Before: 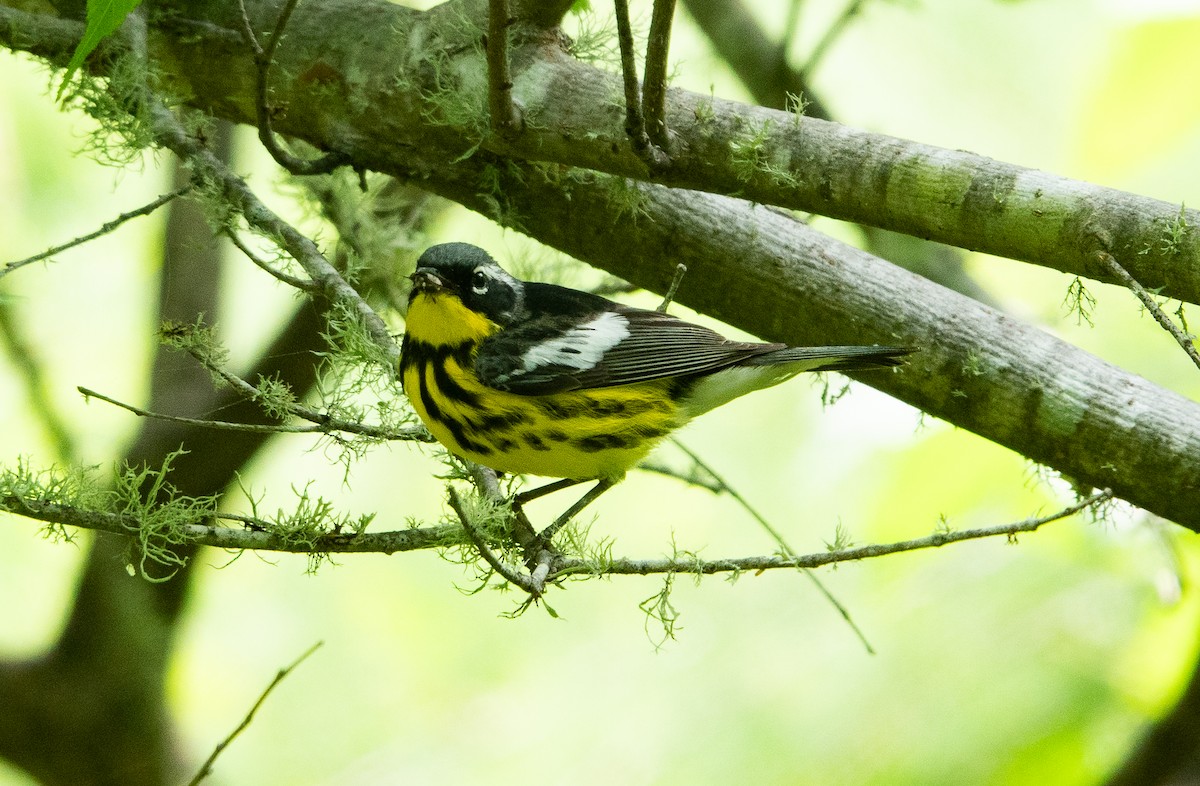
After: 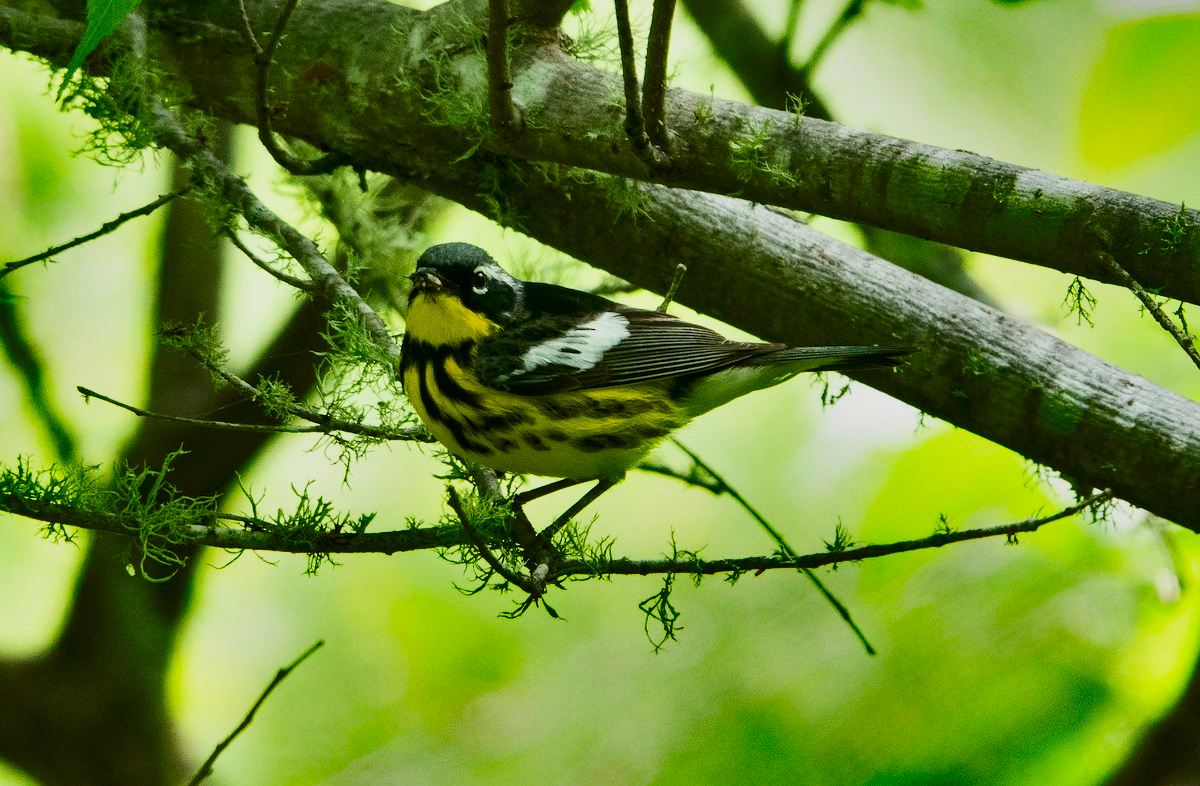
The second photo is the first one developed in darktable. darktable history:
shadows and highlights: radius 99.7, shadows -31.23, white point adjustment -7.54, highlights -69.12, compress 36.14%, highlights color adjustment 76.14%, soften with gaussian
contrast brightness saturation: contrast 0.2, brightness -0.02, saturation 0.28
exposure: exposure -0.032 EV
sharpen: radius 0, amount 1.277, threshold 0
